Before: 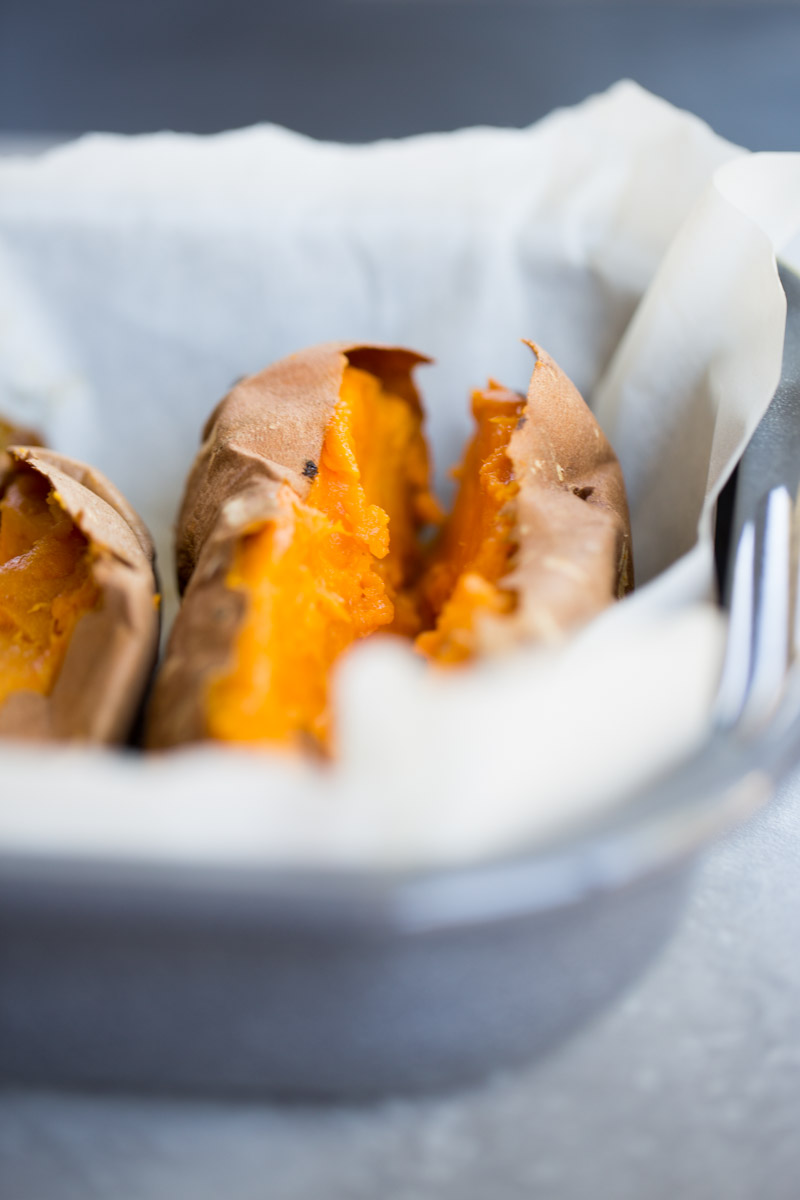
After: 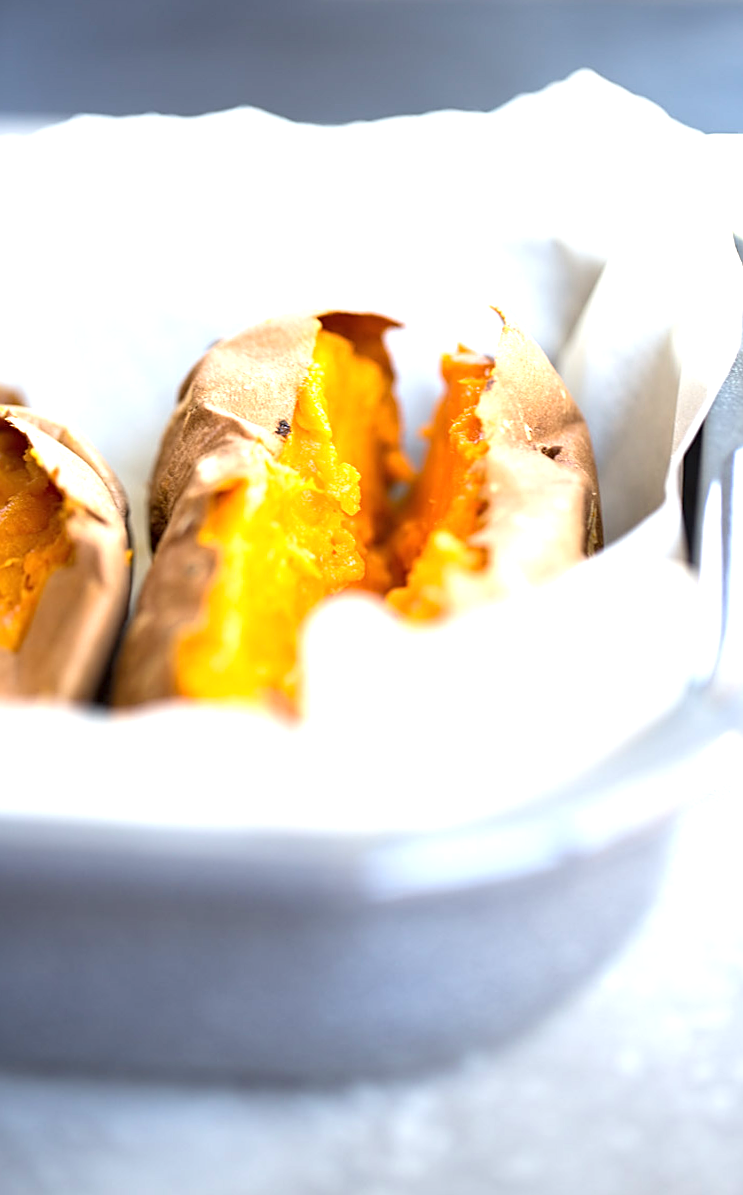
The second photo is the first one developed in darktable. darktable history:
exposure: black level correction 0, exposure 1.1 EV, compensate exposure bias true, compensate highlight preservation false
rotate and perspective: rotation 0.215°, lens shift (vertical) -0.139, crop left 0.069, crop right 0.939, crop top 0.002, crop bottom 0.996
sharpen: amount 0.575
